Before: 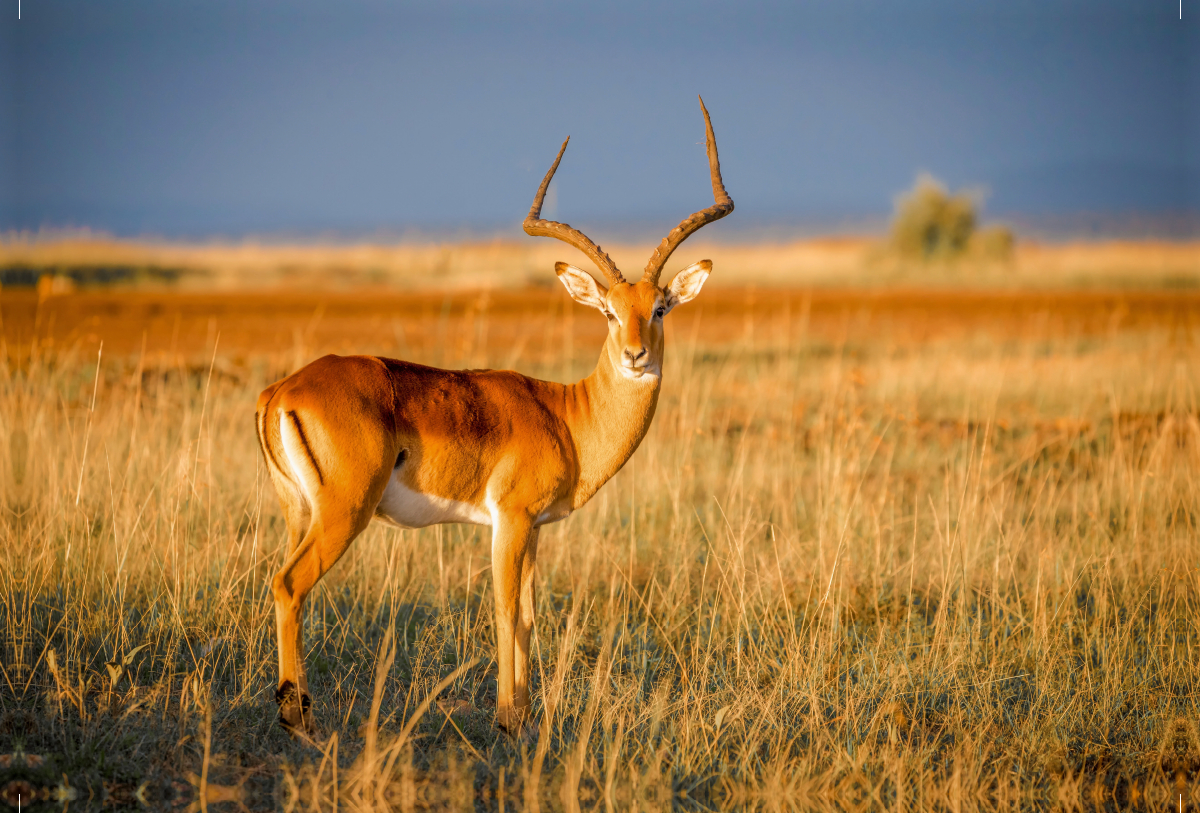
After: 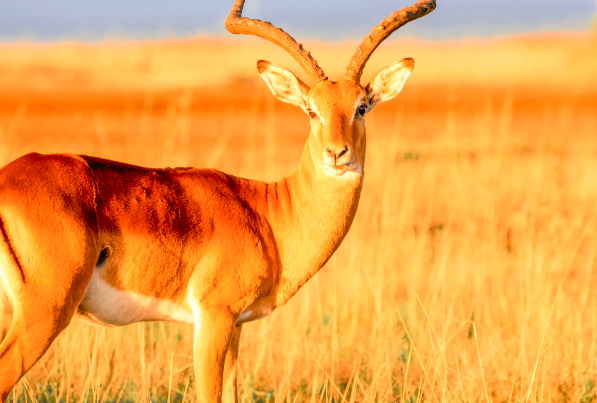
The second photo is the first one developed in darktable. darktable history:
crop: left 24.871%, top 24.956%, right 25.329%, bottom 25.414%
tone curve: curves: ch0 [(0, 0.017) (0.259, 0.344) (0.593, 0.778) (0.786, 0.931) (1, 0.999)]; ch1 [(0, 0) (0.405, 0.387) (0.442, 0.47) (0.492, 0.5) (0.511, 0.503) (0.548, 0.596) (0.7, 0.795) (1, 1)]; ch2 [(0, 0) (0.411, 0.433) (0.5, 0.504) (0.535, 0.581) (1, 1)], color space Lab, independent channels, preserve colors none
